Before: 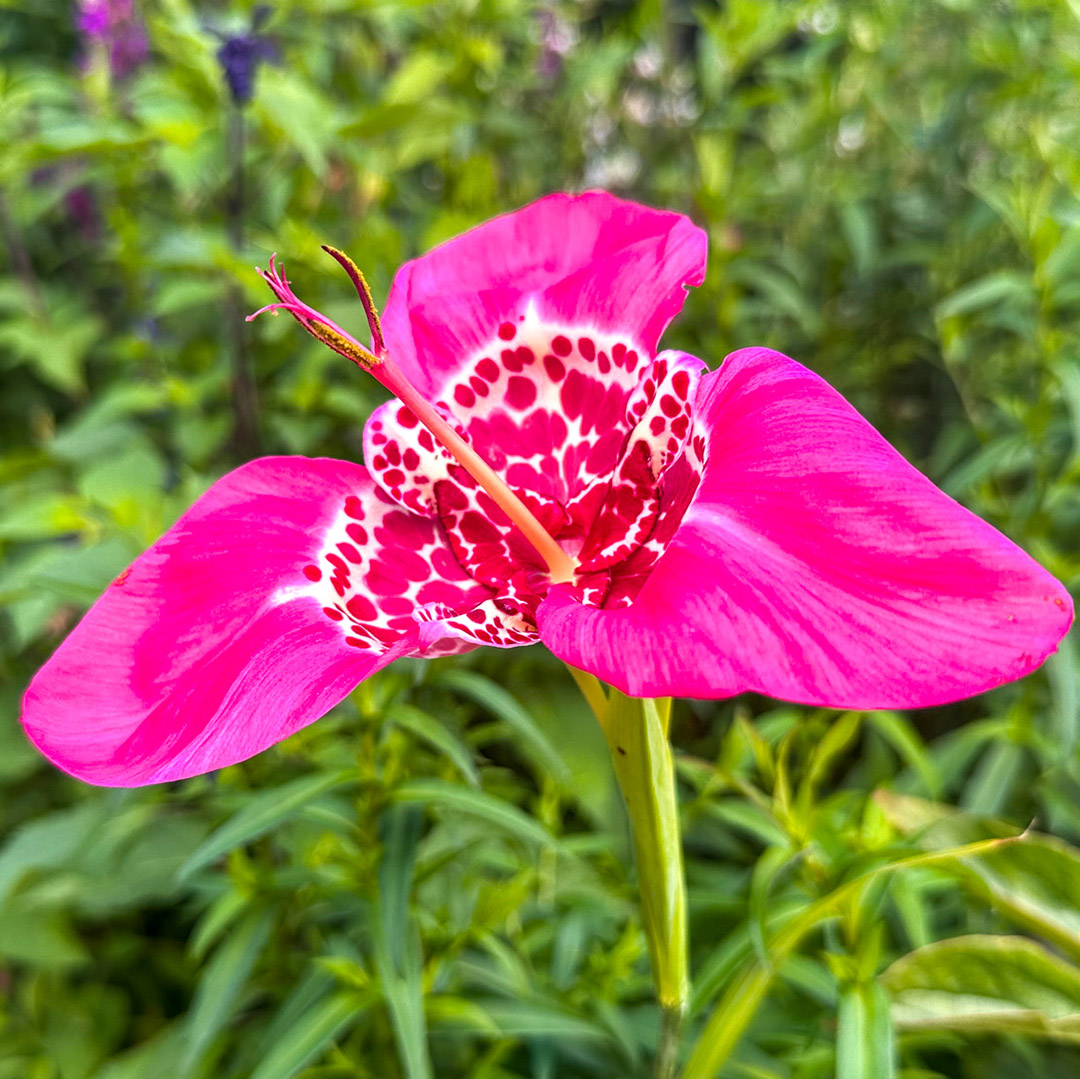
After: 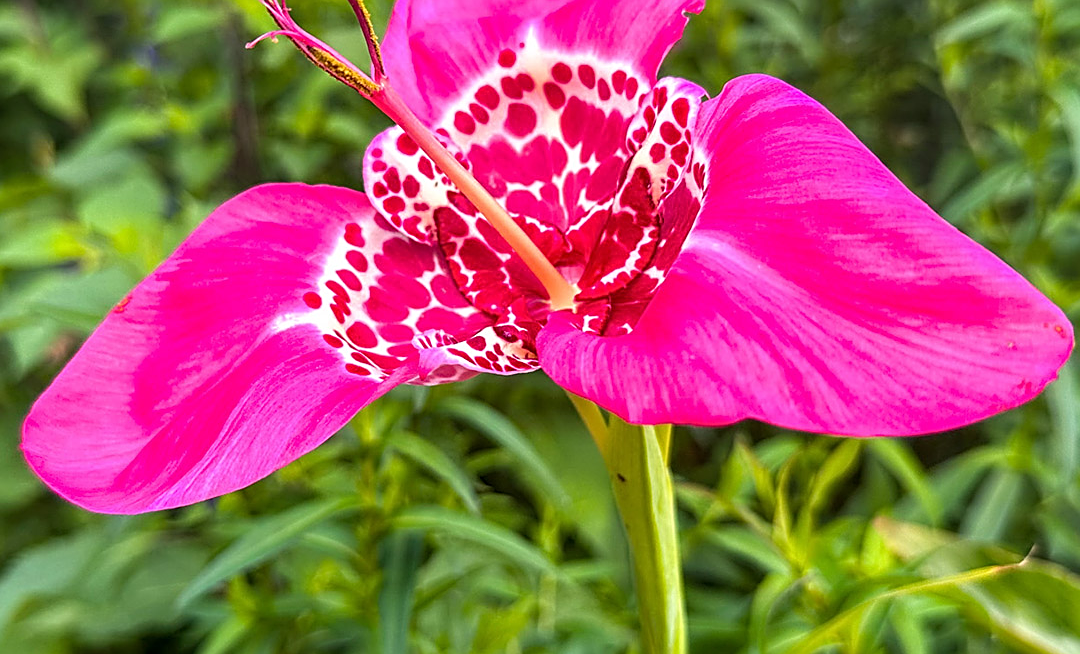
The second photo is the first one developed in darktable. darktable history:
sharpen: on, module defaults
crop and rotate: top 25.357%, bottom 13.942%
